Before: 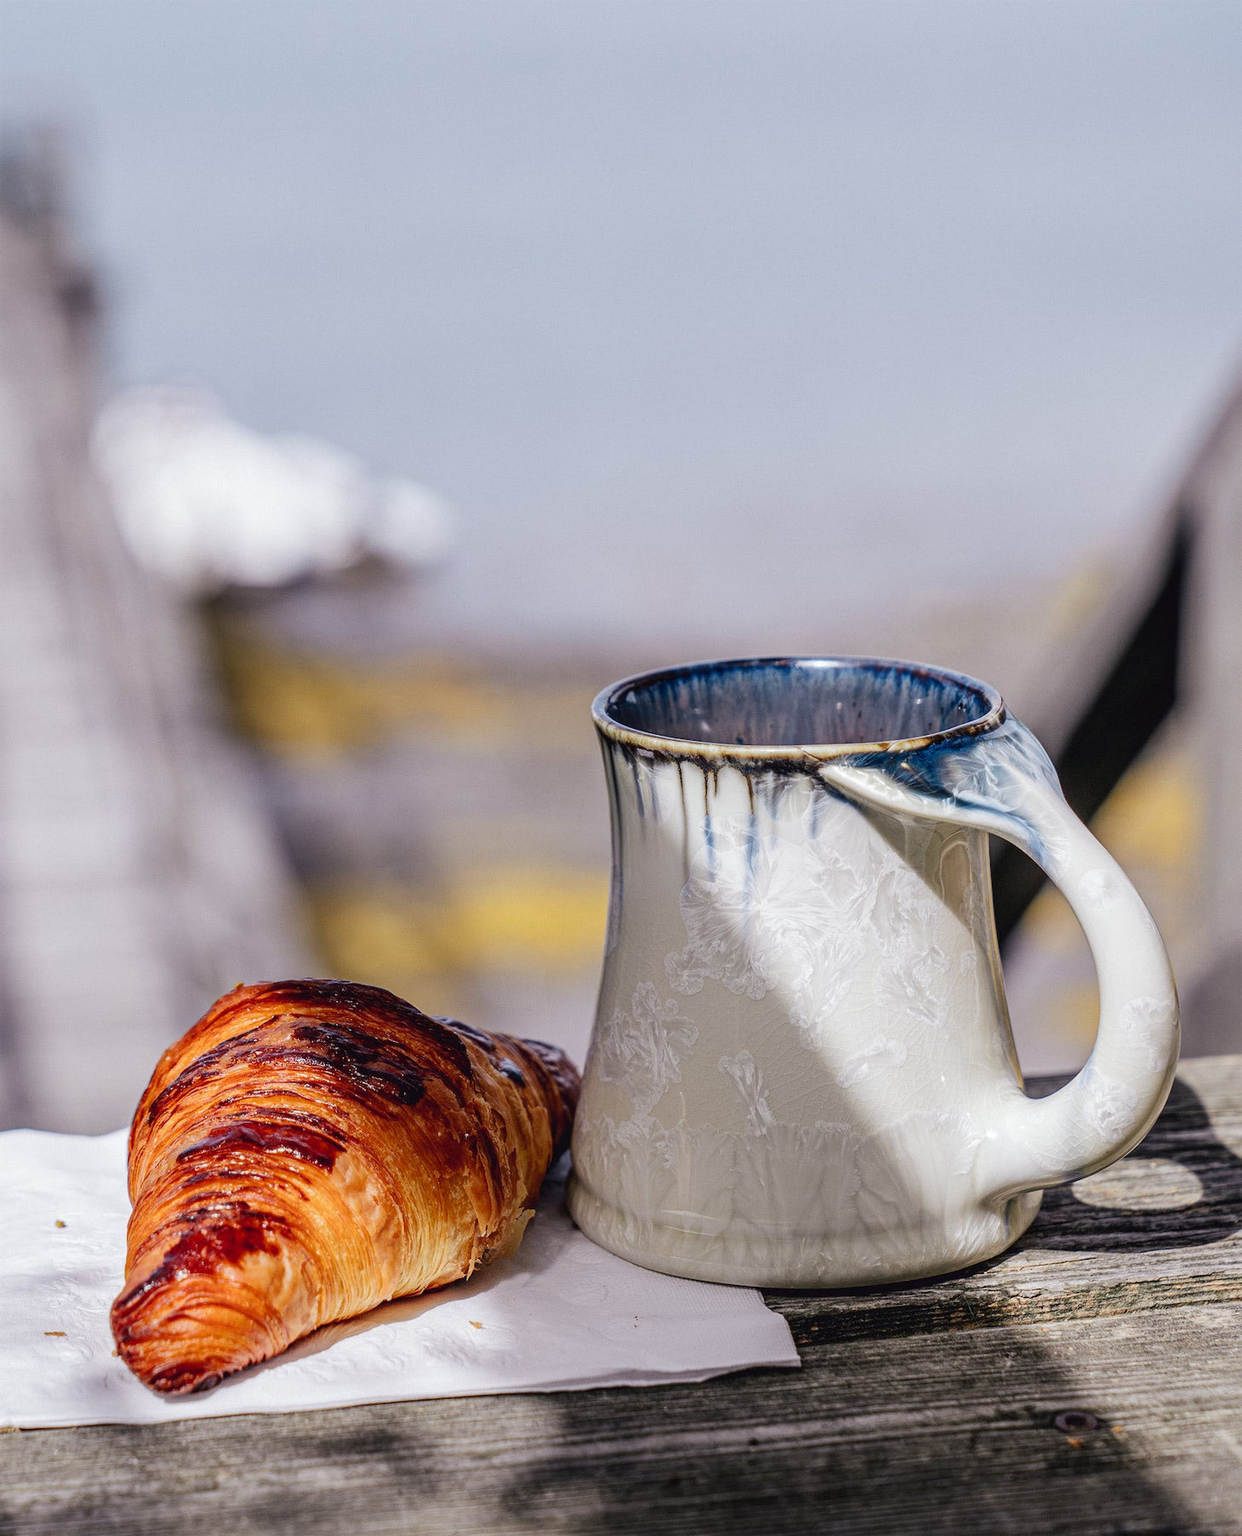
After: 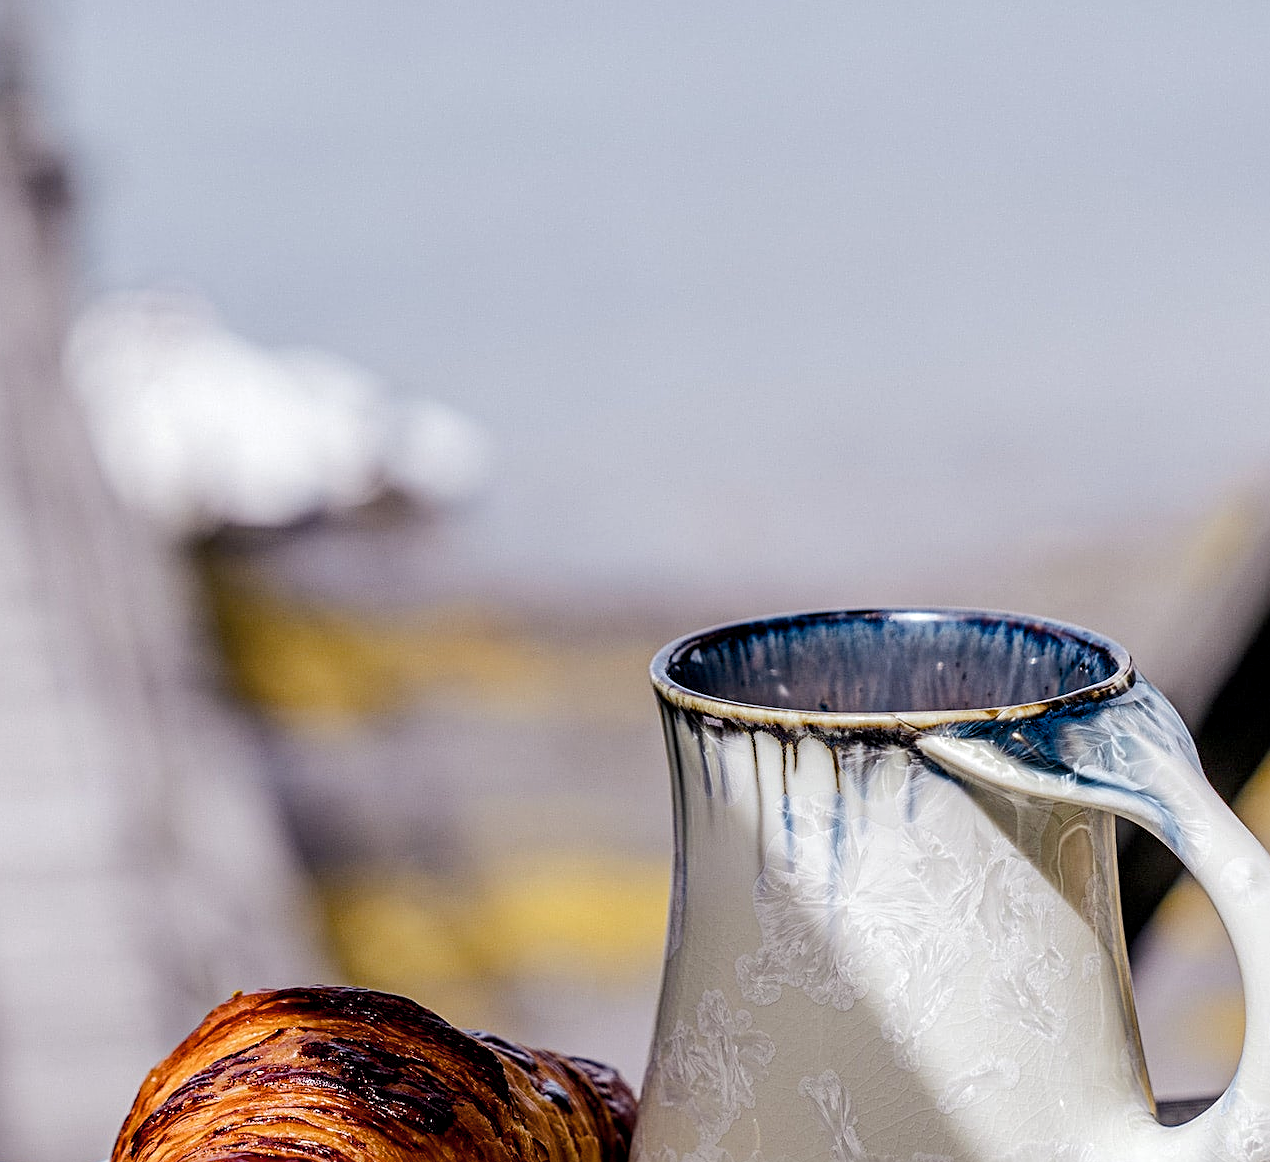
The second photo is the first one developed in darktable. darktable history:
sharpen: on, module defaults
contrast brightness saturation: saturation -0.17
crop: left 3.015%, top 8.969%, right 9.647%, bottom 26.457%
exposure: exposure -0.153 EV, compensate highlight preservation false
color balance rgb: global offset › luminance -0.51%, perceptual saturation grading › global saturation 27.53%, perceptual saturation grading › highlights -25%, perceptual saturation grading › shadows 25%, perceptual brilliance grading › highlights 6.62%, perceptual brilliance grading › mid-tones 17.07%, perceptual brilliance grading › shadows -5.23%
